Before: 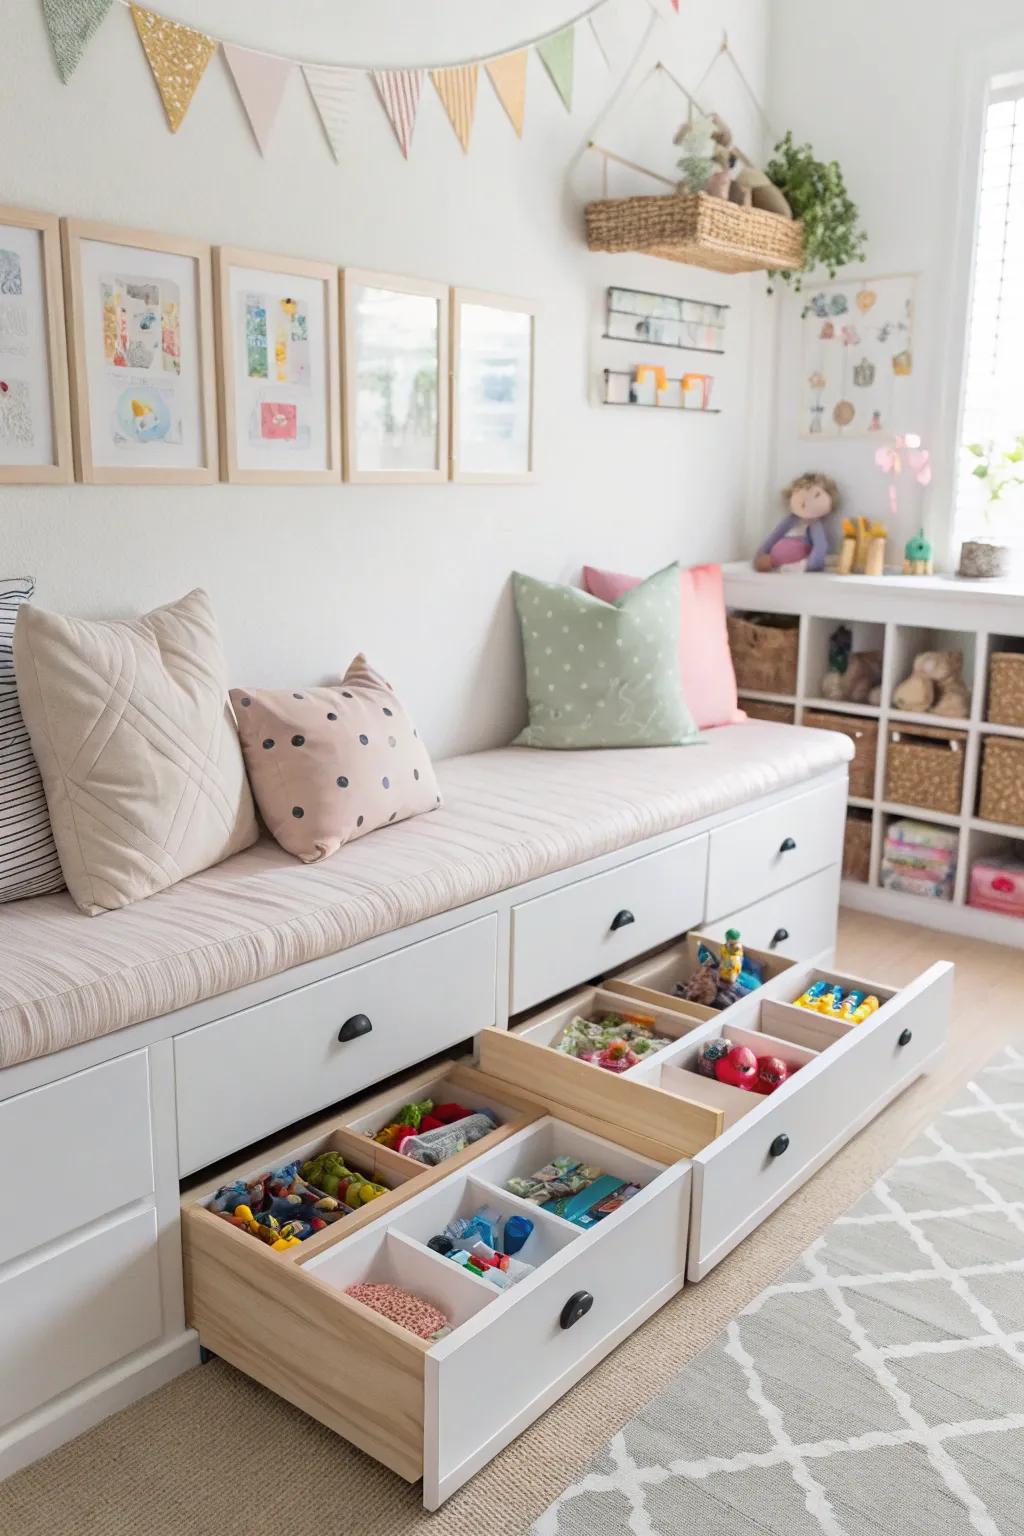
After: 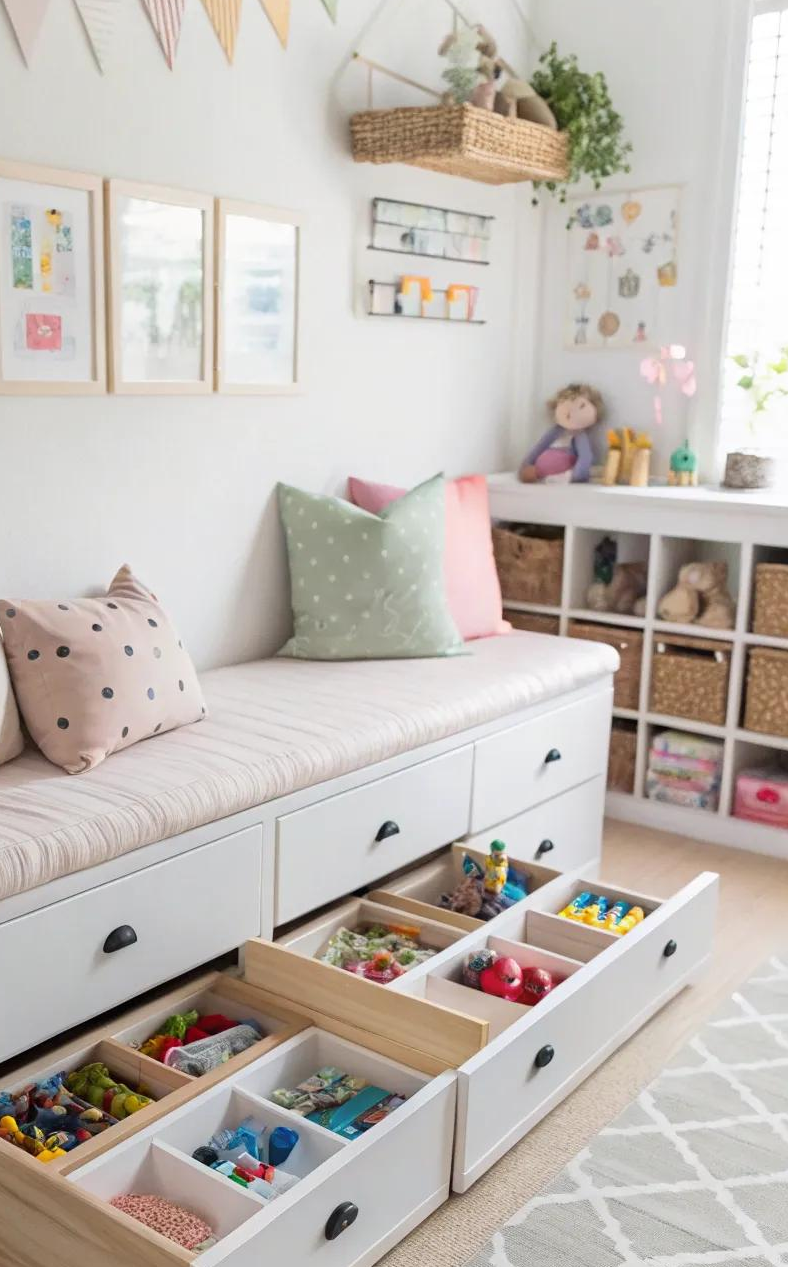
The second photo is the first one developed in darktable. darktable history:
crop: left 22.975%, top 5.858%, bottom 11.592%
